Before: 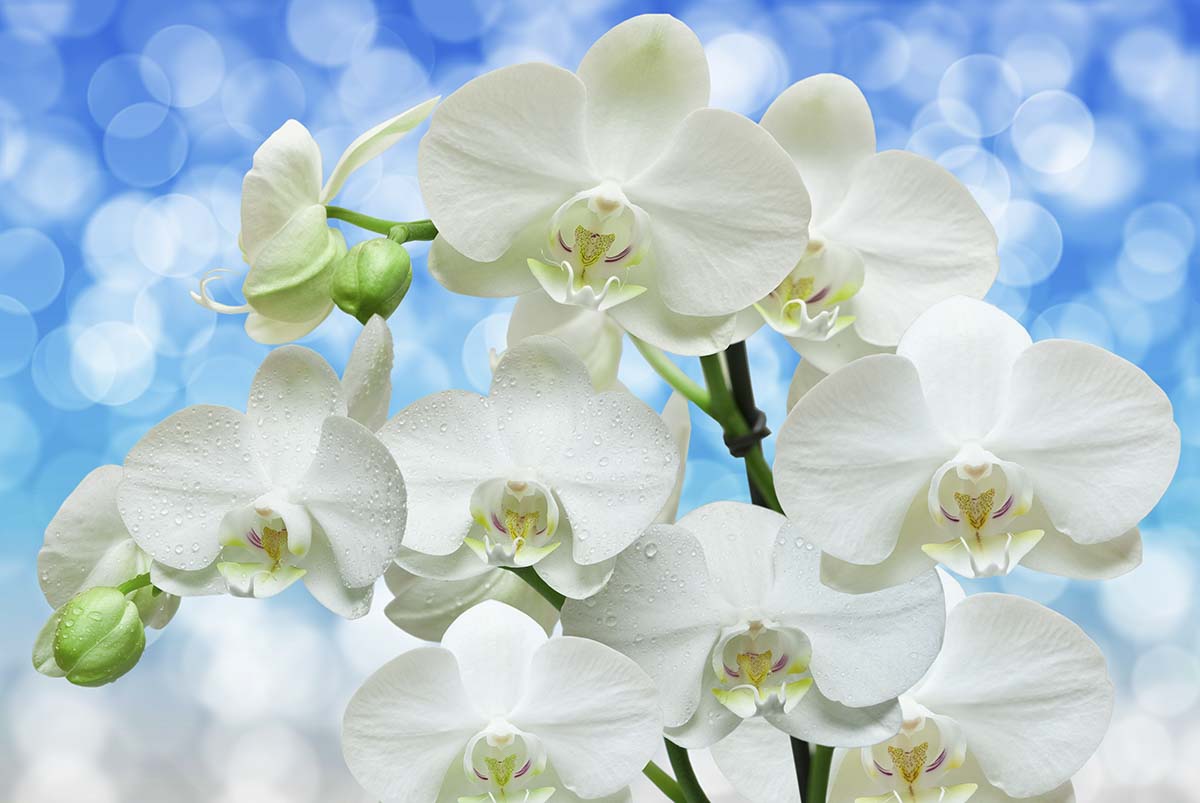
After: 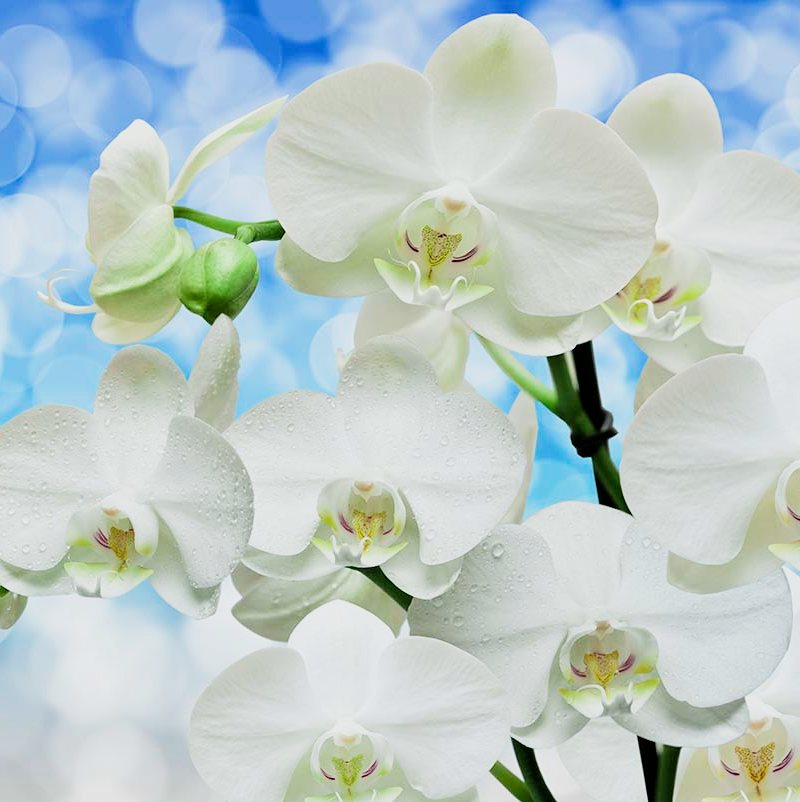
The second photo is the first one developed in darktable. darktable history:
filmic rgb: black relative exposure -5.05 EV, white relative exposure 3.54 EV, hardness 3.18, contrast 1.396, highlights saturation mix -49.72%
crop and rotate: left 12.787%, right 20.481%
